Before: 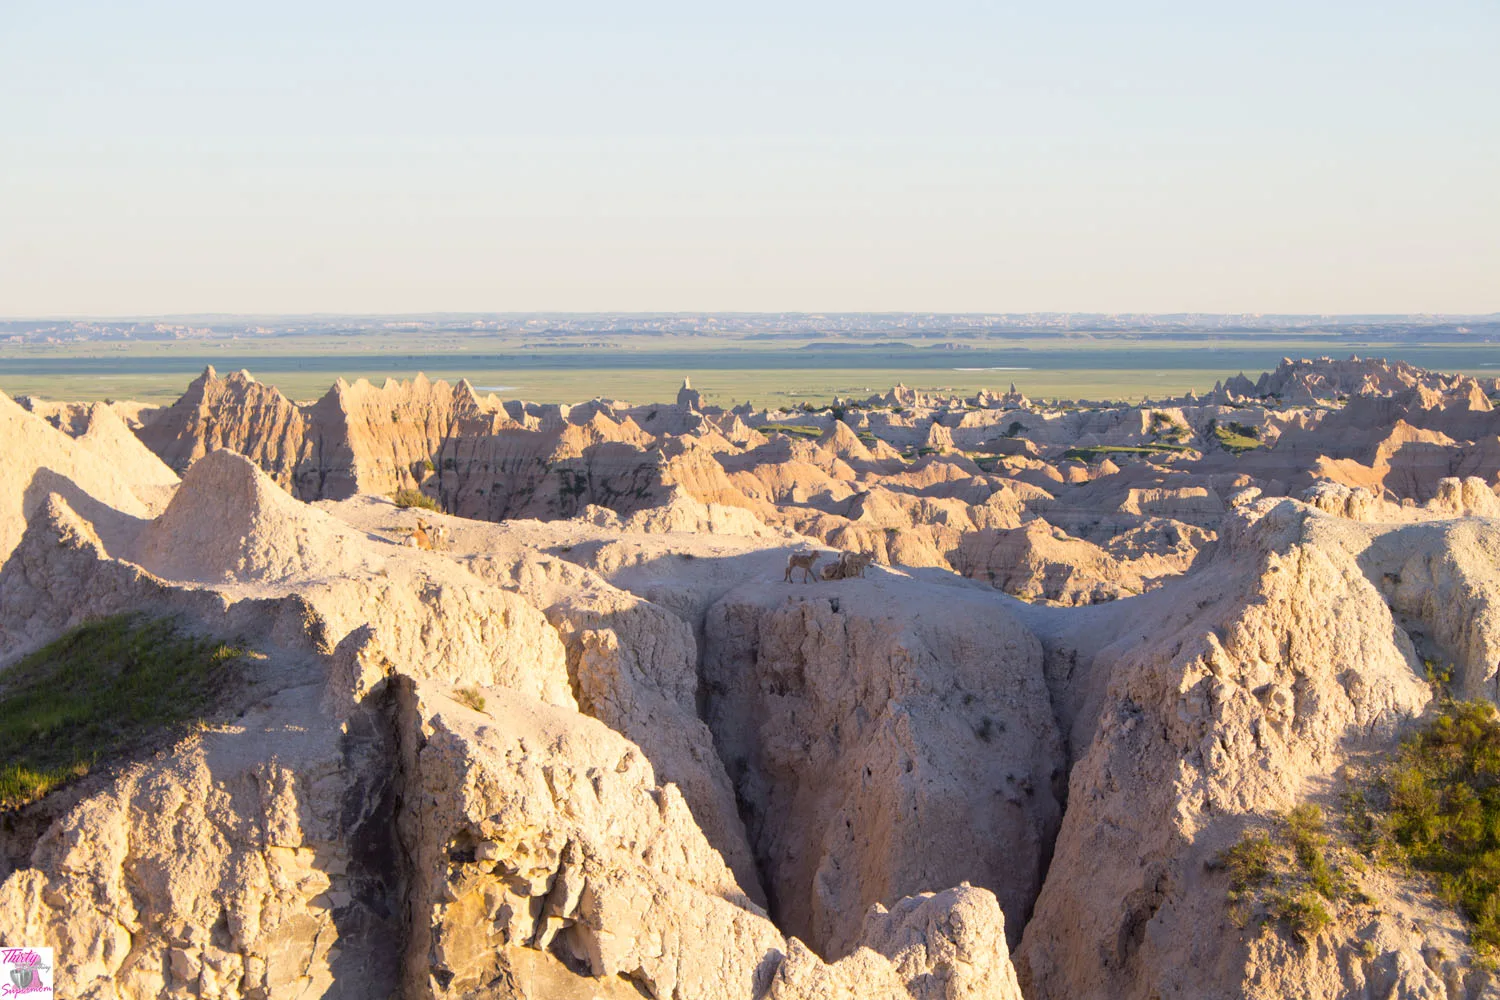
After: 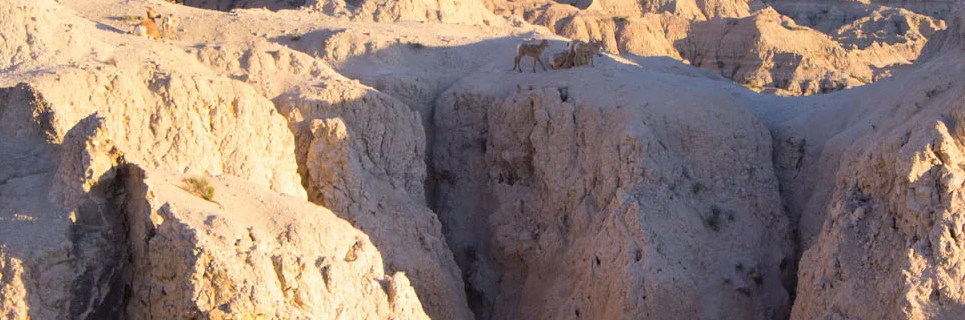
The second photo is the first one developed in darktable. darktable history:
tone equalizer: on, module defaults
crop: left 18.091%, top 51.13%, right 17.525%, bottom 16.85%
contrast equalizer: octaves 7, y [[0.6 ×6], [0.55 ×6], [0 ×6], [0 ×6], [0 ×6]], mix -0.1
